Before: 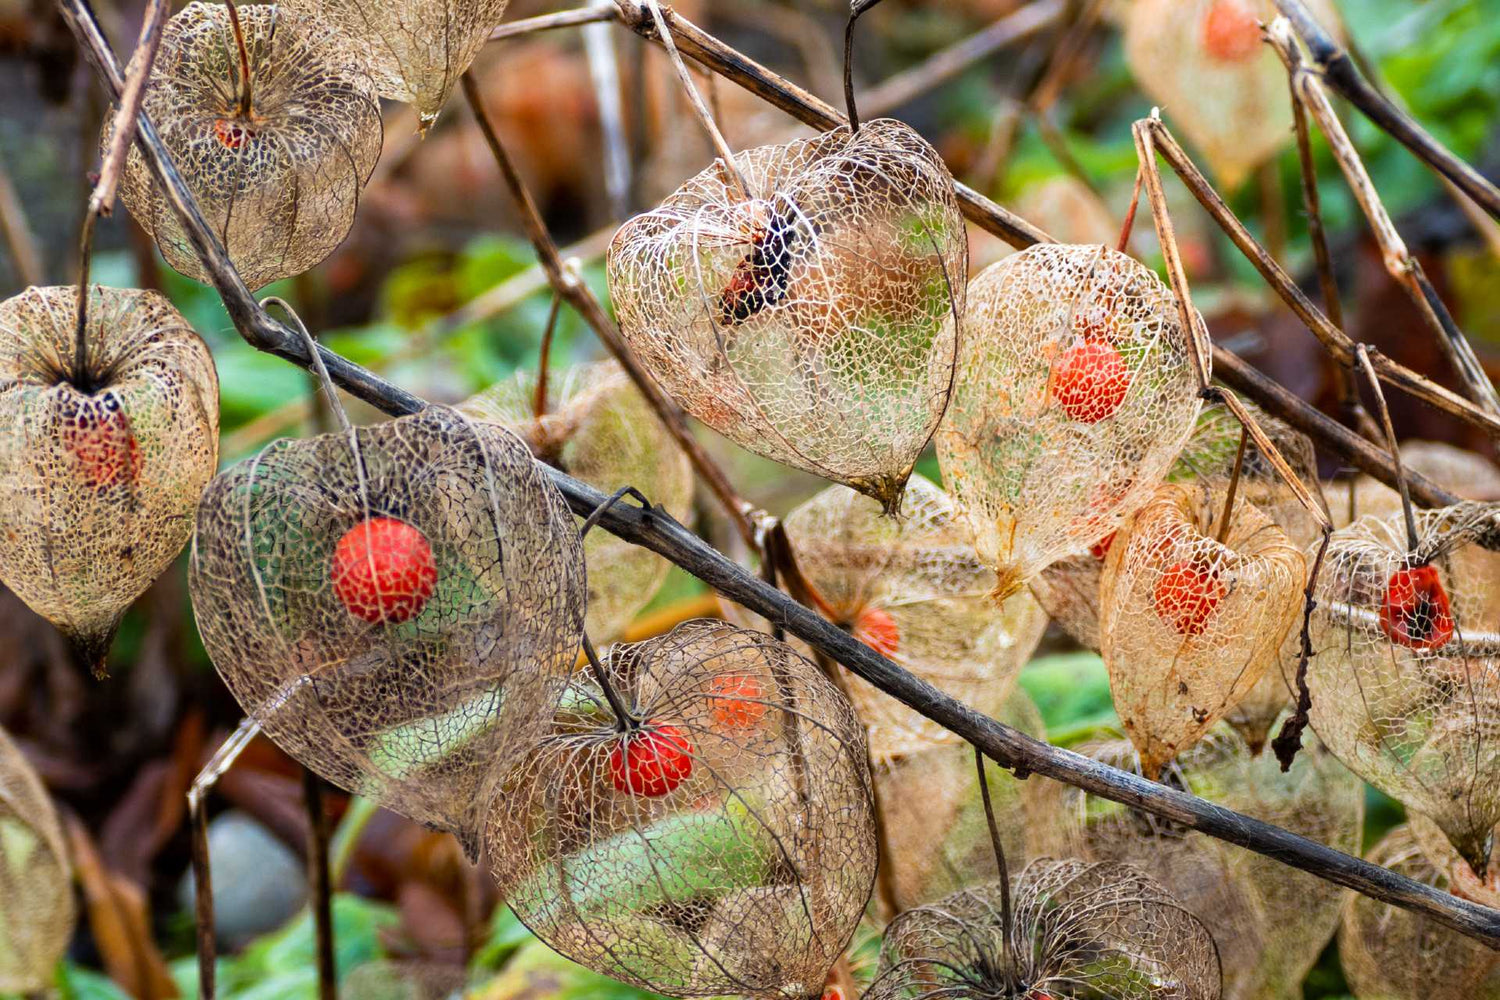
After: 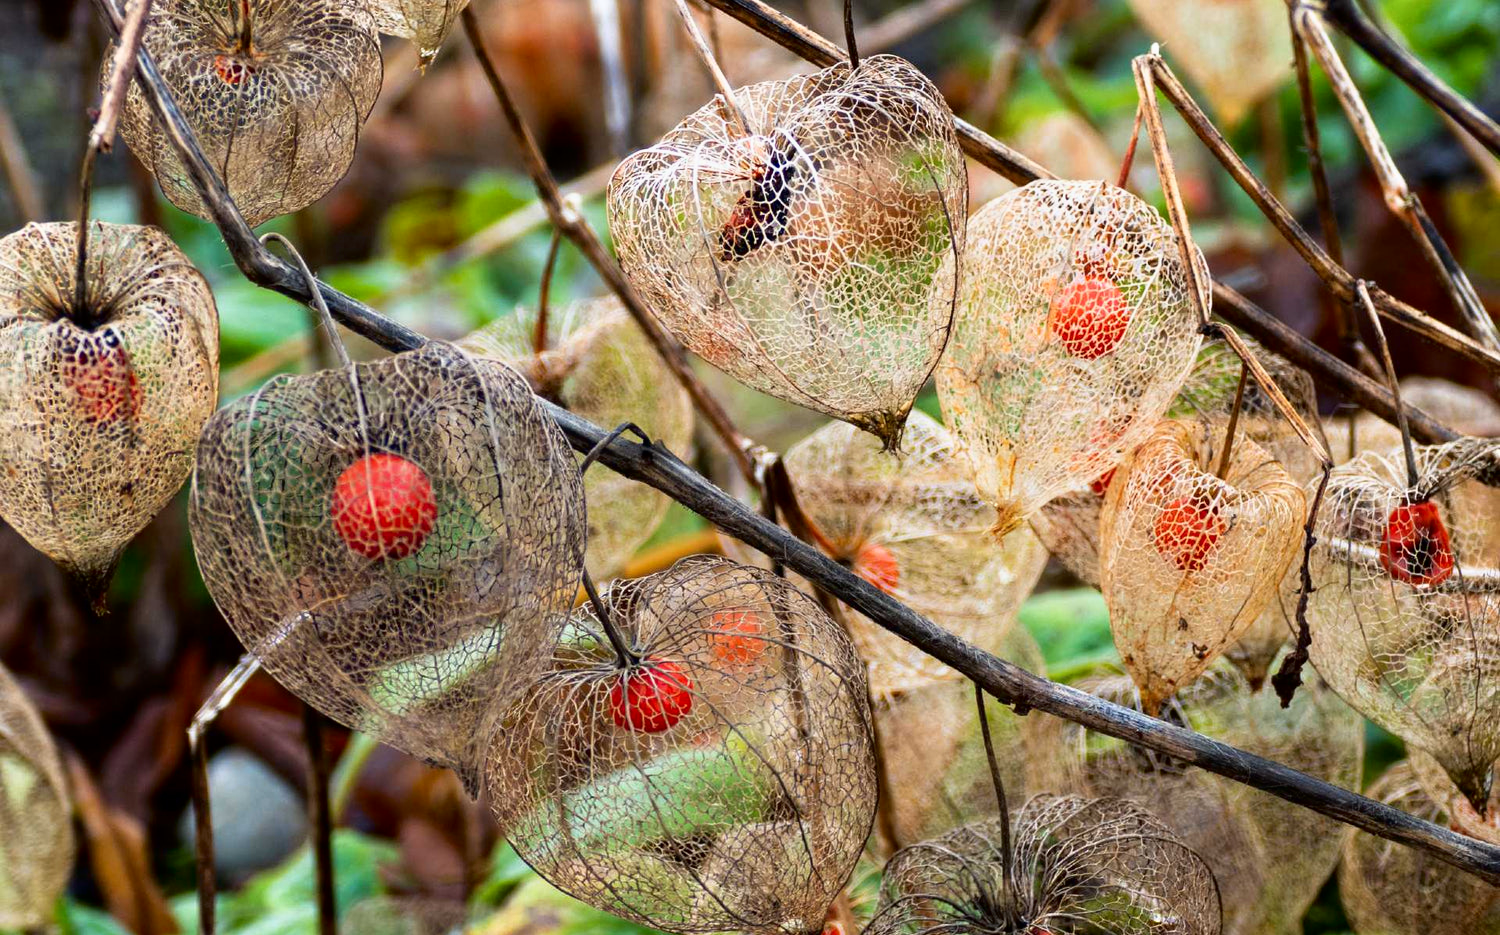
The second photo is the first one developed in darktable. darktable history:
crop and rotate: top 6.439%
shadows and highlights: shadows -64.2, white point adjustment -5.3, highlights 60.24
